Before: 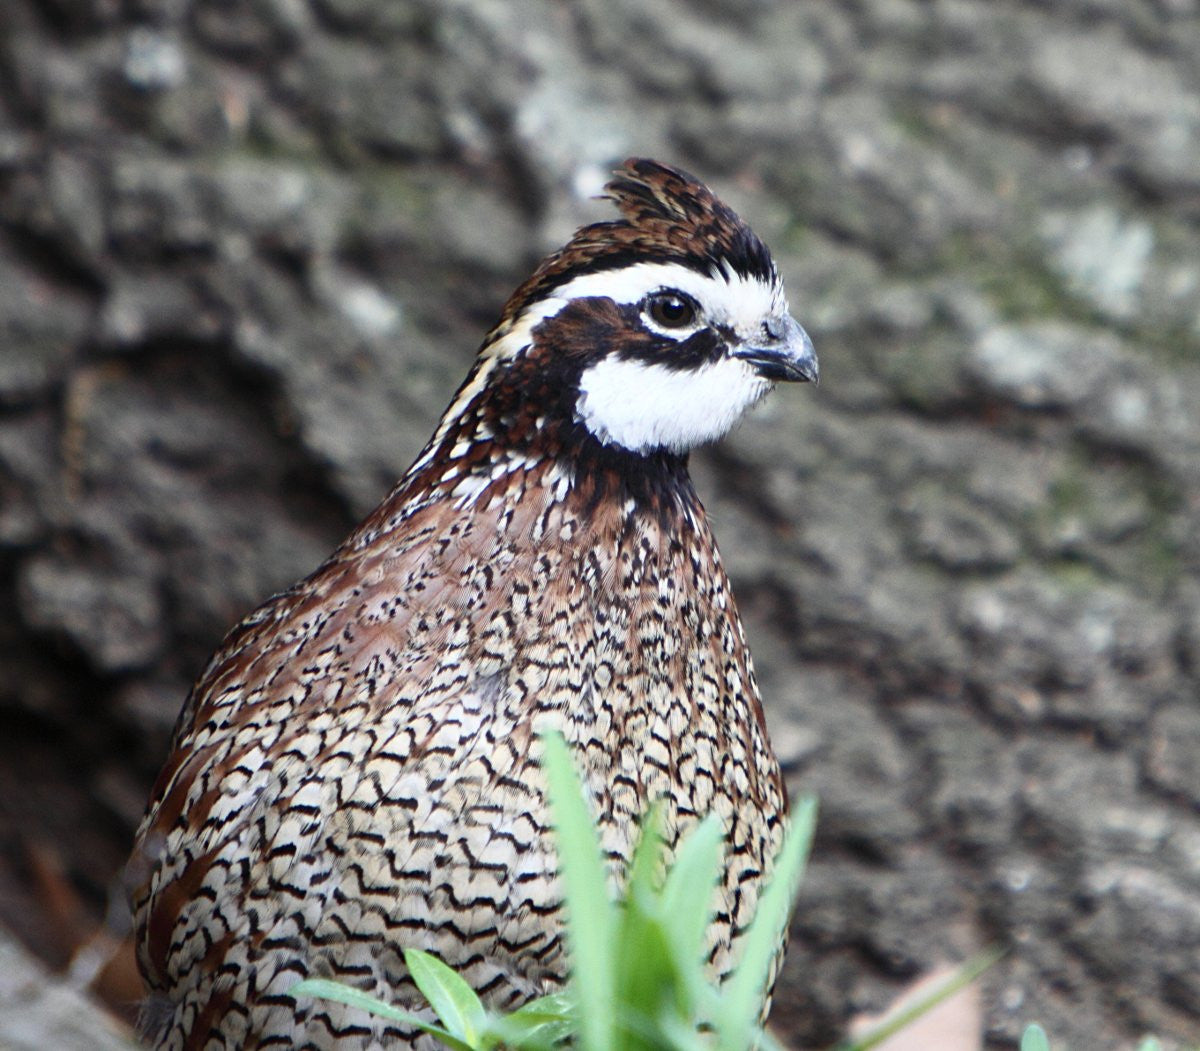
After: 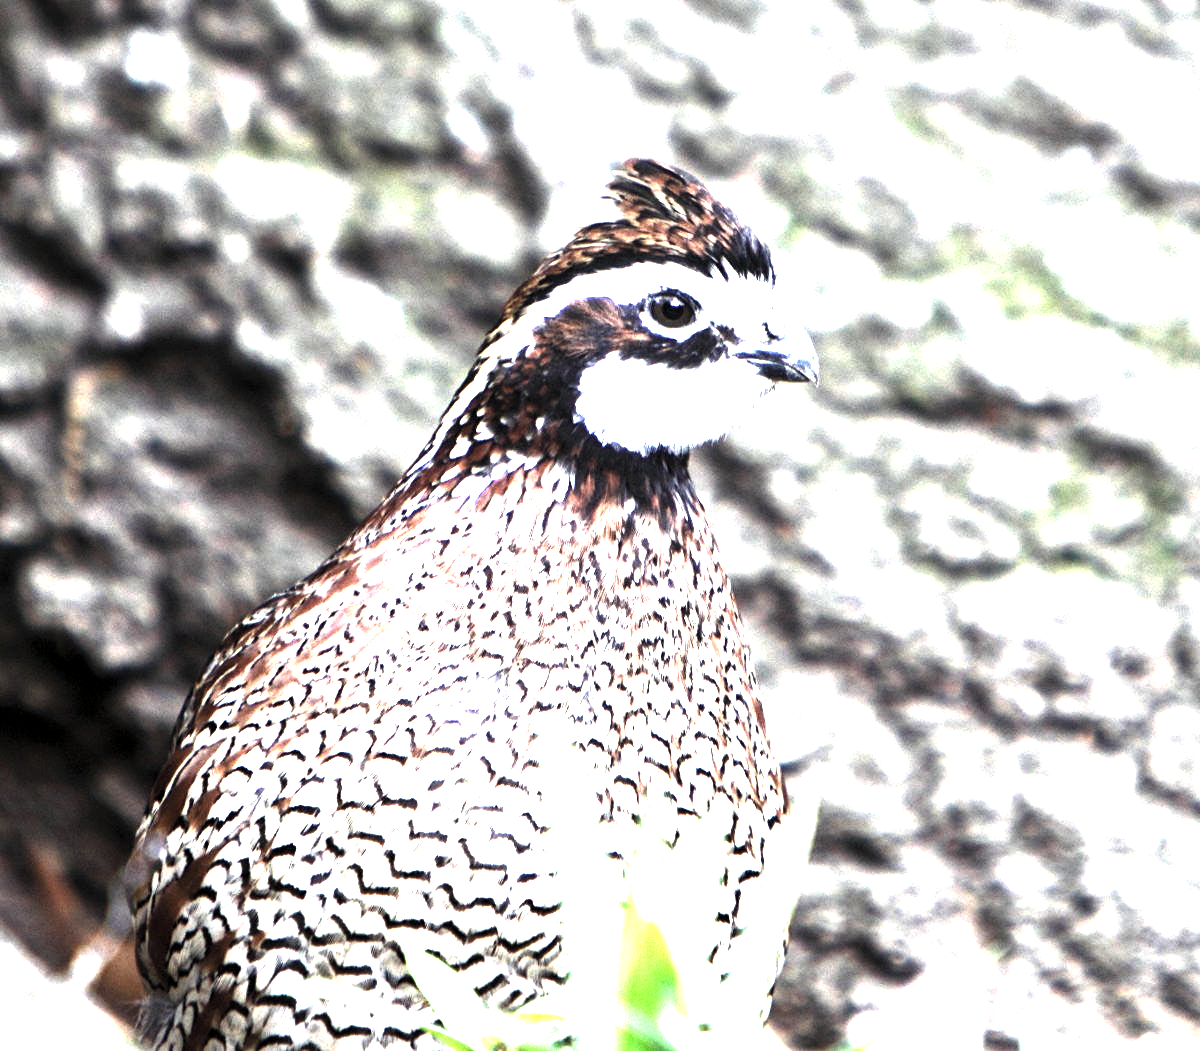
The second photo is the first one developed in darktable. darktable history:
exposure: black level correction 0, exposure 2.402 EV, compensate highlight preservation false
levels: gray 50.75%, white 99.93%, levels [0.101, 0.578, 0.953]
